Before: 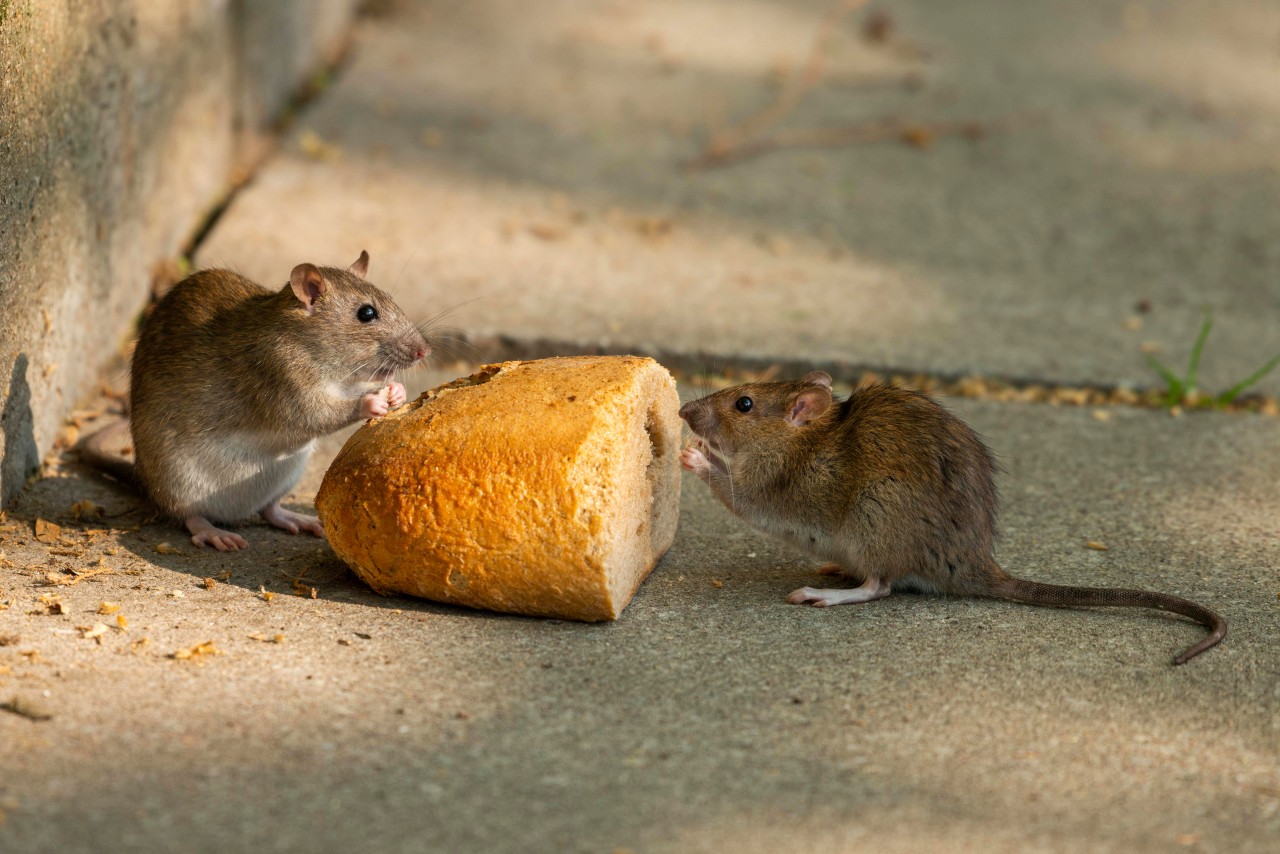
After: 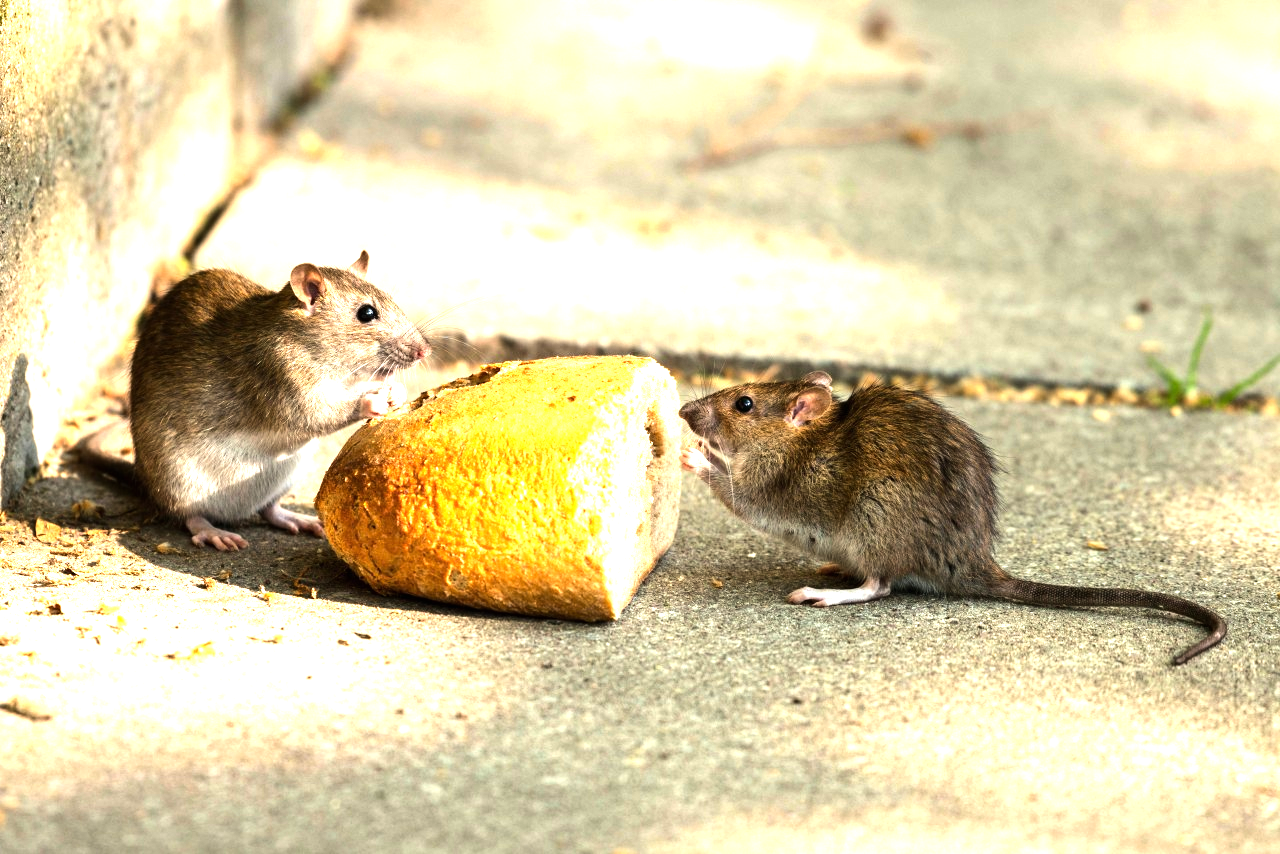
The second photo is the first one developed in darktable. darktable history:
exposure: black level correction 0, exposure 0.953 EV, compensate exposure bias true, compensate highlight preservation false
tone equalizer: -8 EV -1.08 EV, -7 EV -1.01 EV, -6 EV -0.867 EV, -5 EV -0.578 EV, -3 EV 0.578 EV, -2 EV 0.867 EV, -1 EV 1.01 EV, +0 EV 1.08 EV, edges refinement/feathering 500, mask exposure compensation -1.57 EV, preserve details no
